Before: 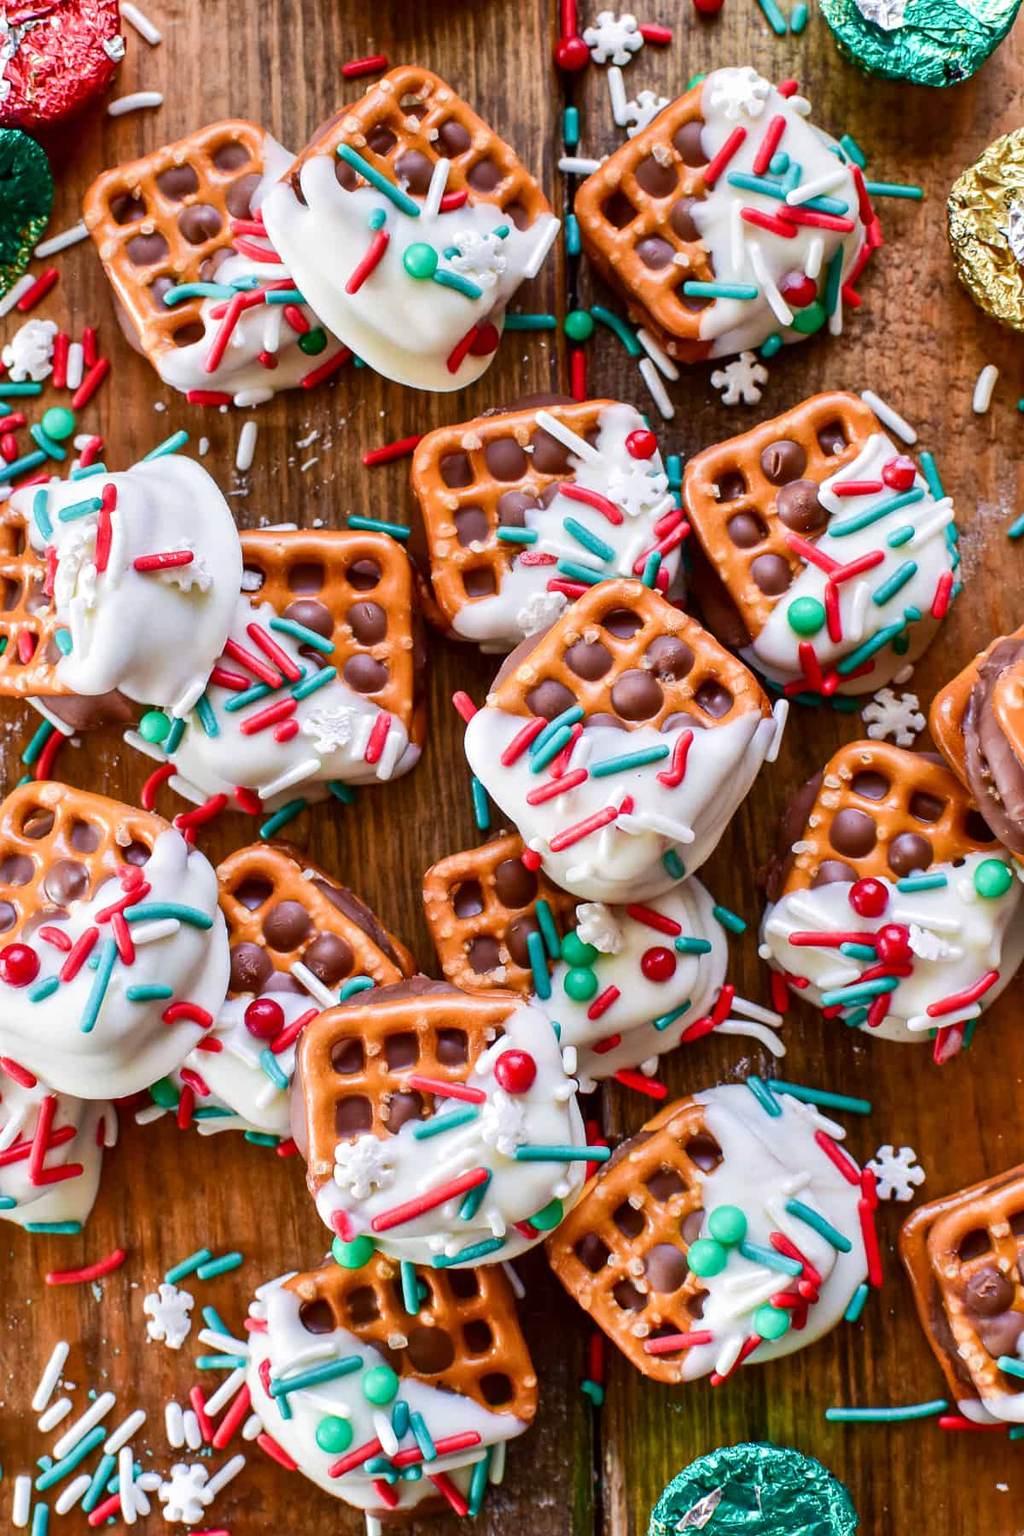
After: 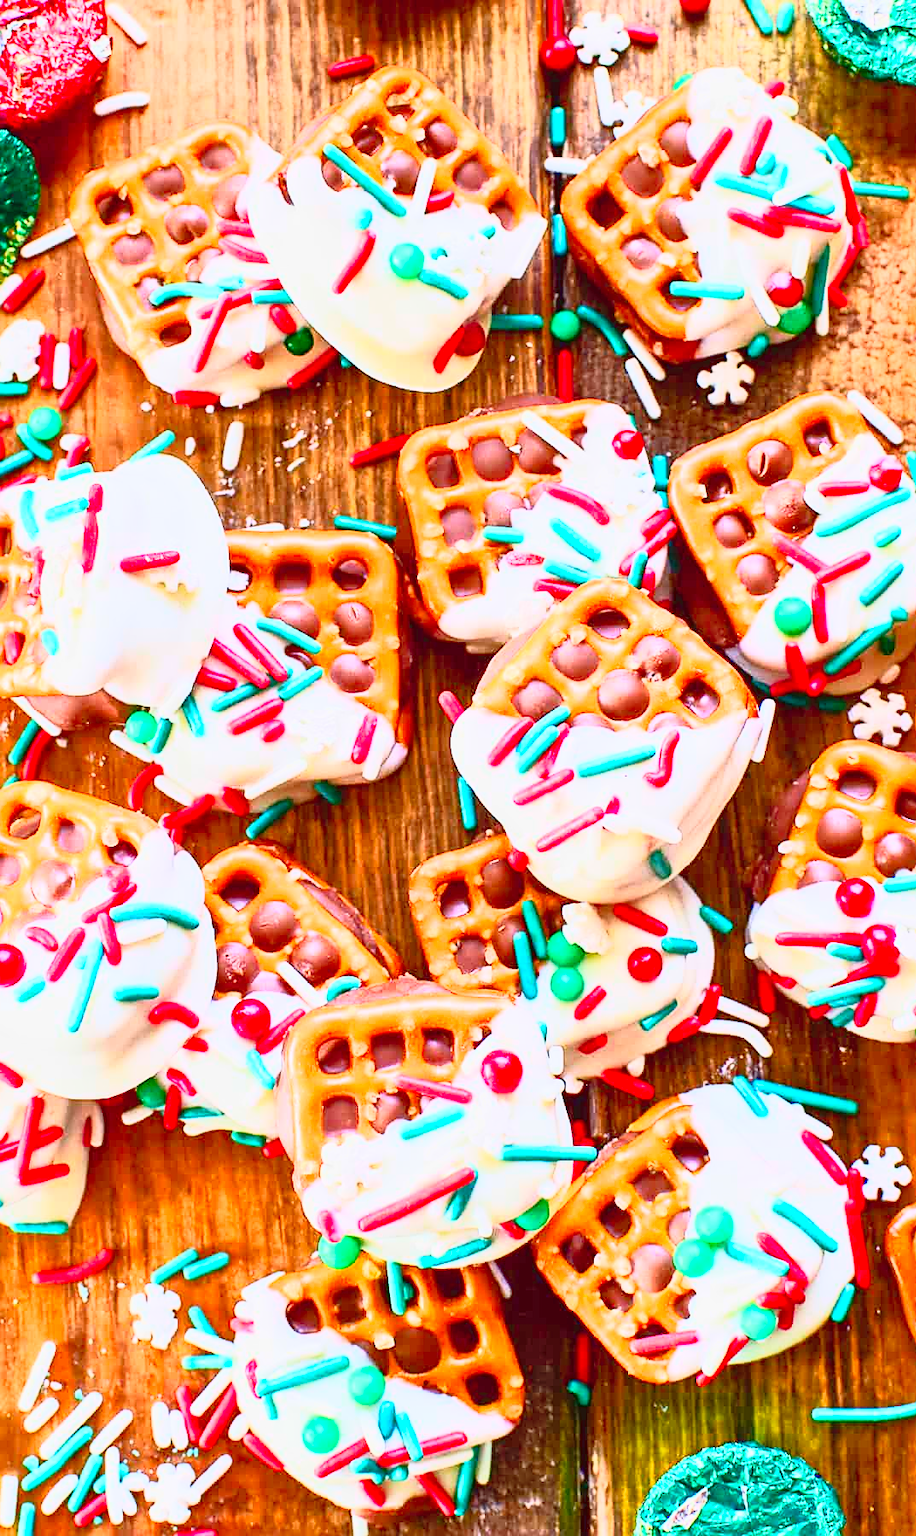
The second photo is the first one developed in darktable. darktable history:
sharpen: on, module defaults
tone curve: curves: ch0 [(0, 0.052) (0.207, 0.35) (0.392, 0.592) (0.54, 0.803) (0.725, 0.922) (0.99, 0.974)], color space Lab, linked channels, preserve colors none
crop and rotate: left 1.387%, right 9.083%
contrast brightness saturation: contrast 0.2, brightness 0.163, saturation 0.224
